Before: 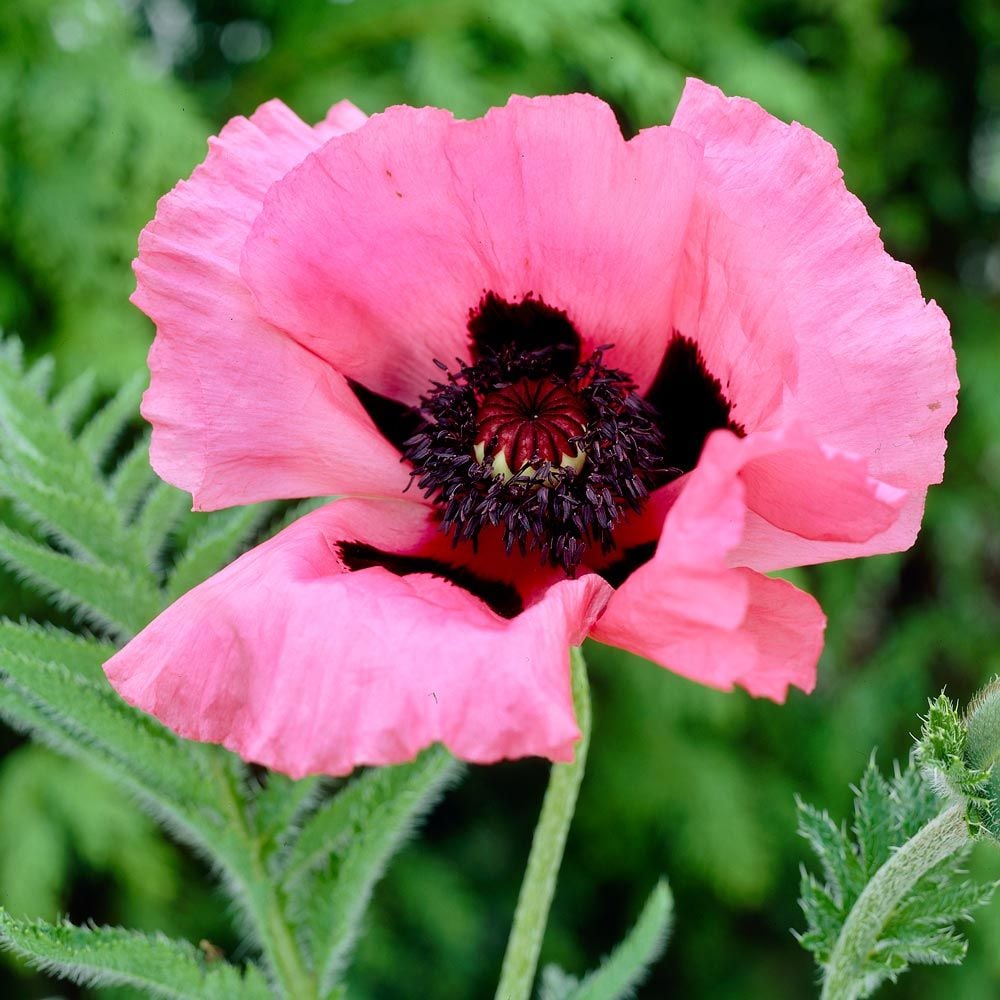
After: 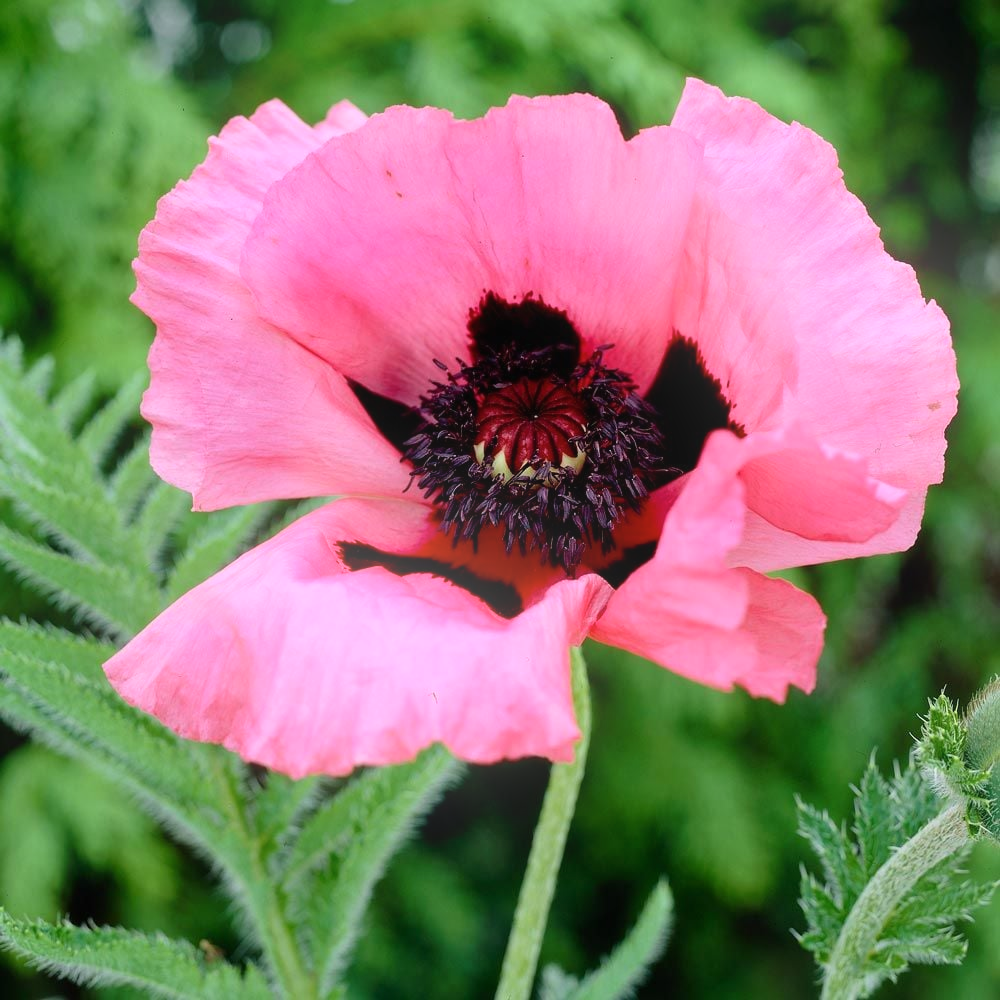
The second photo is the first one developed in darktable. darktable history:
color balance rgb: on, module defaults
bloom: on, module defaults
